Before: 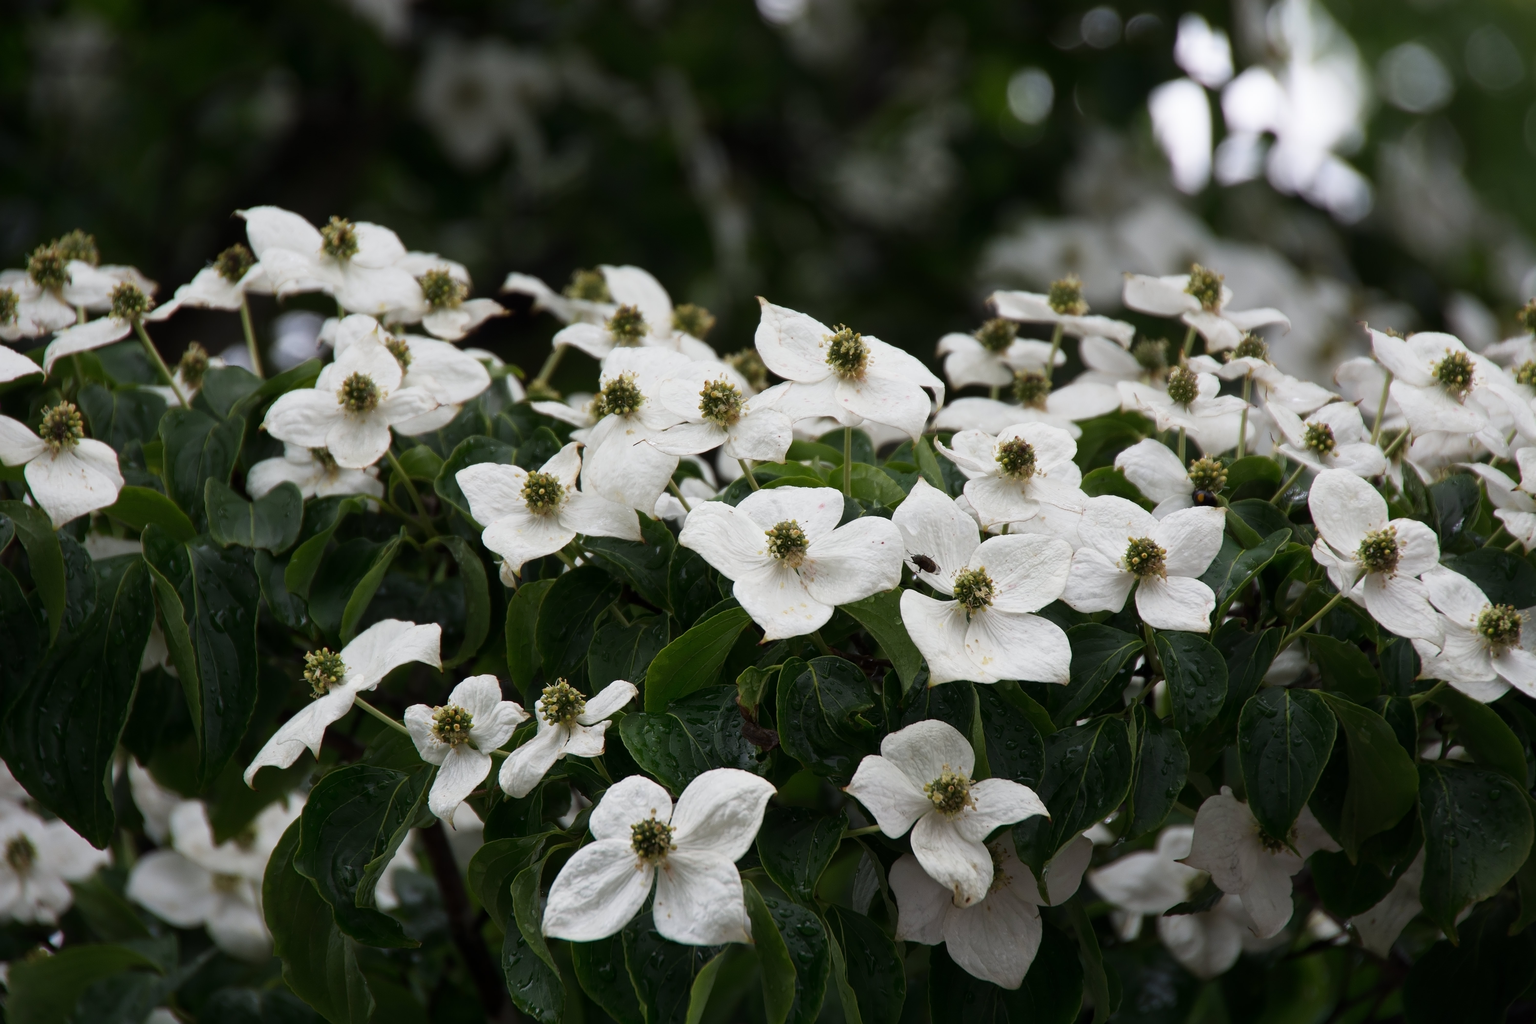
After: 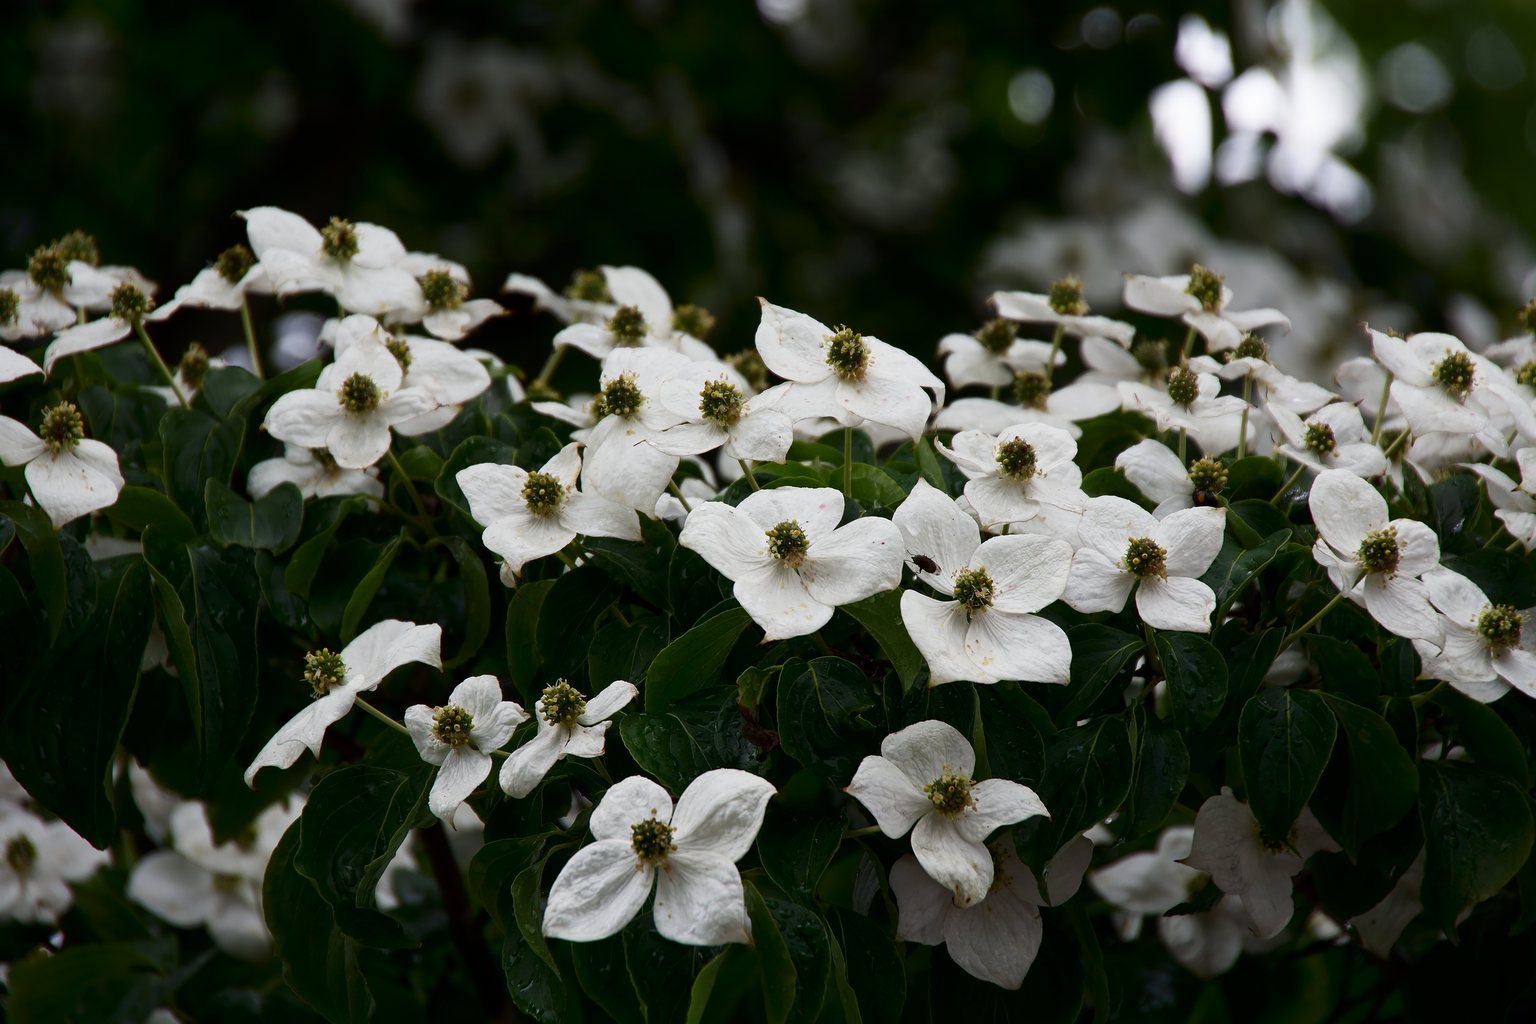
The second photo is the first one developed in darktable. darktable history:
sharpen: on, module defaults
contrast brightness saturation: contrast 0.07, brightness -0.14, saturation 0.11
